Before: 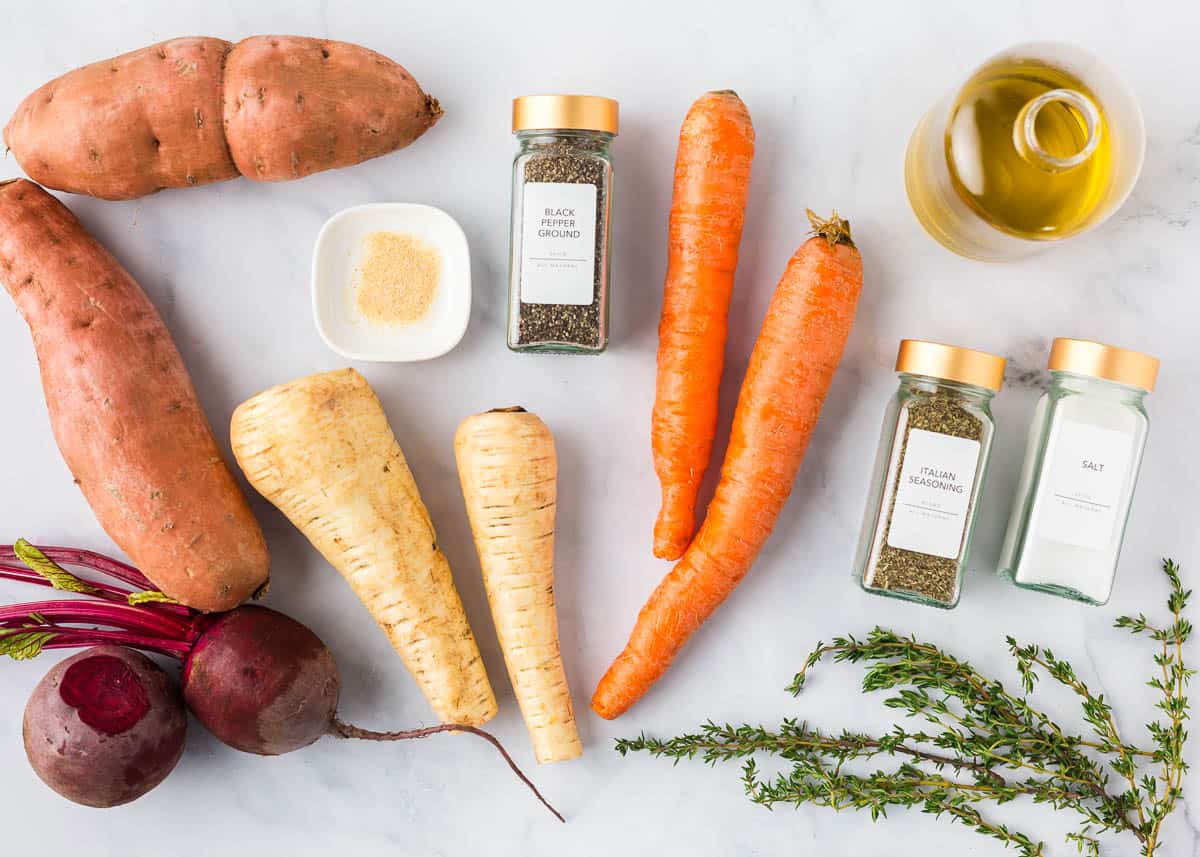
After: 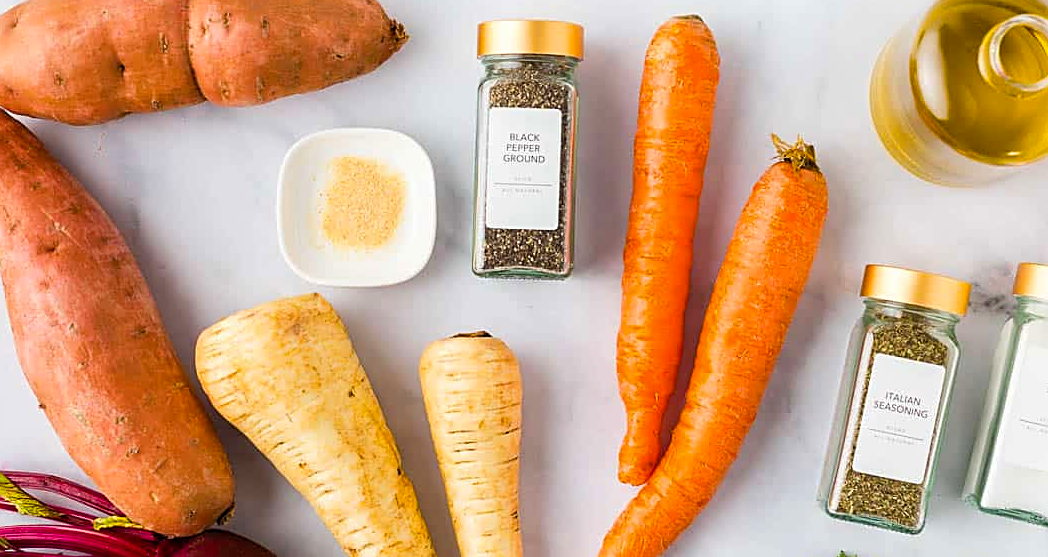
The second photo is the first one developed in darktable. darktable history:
crop: left 2.931%, top 8.825%, right 9.679%, bottom 26.16%
sharpen: on, module defaults
exposure: compensate exposure bias true, compensate highlight preservation false
color balance rgb: perceptual saturation grading › global saturation 25.047%
